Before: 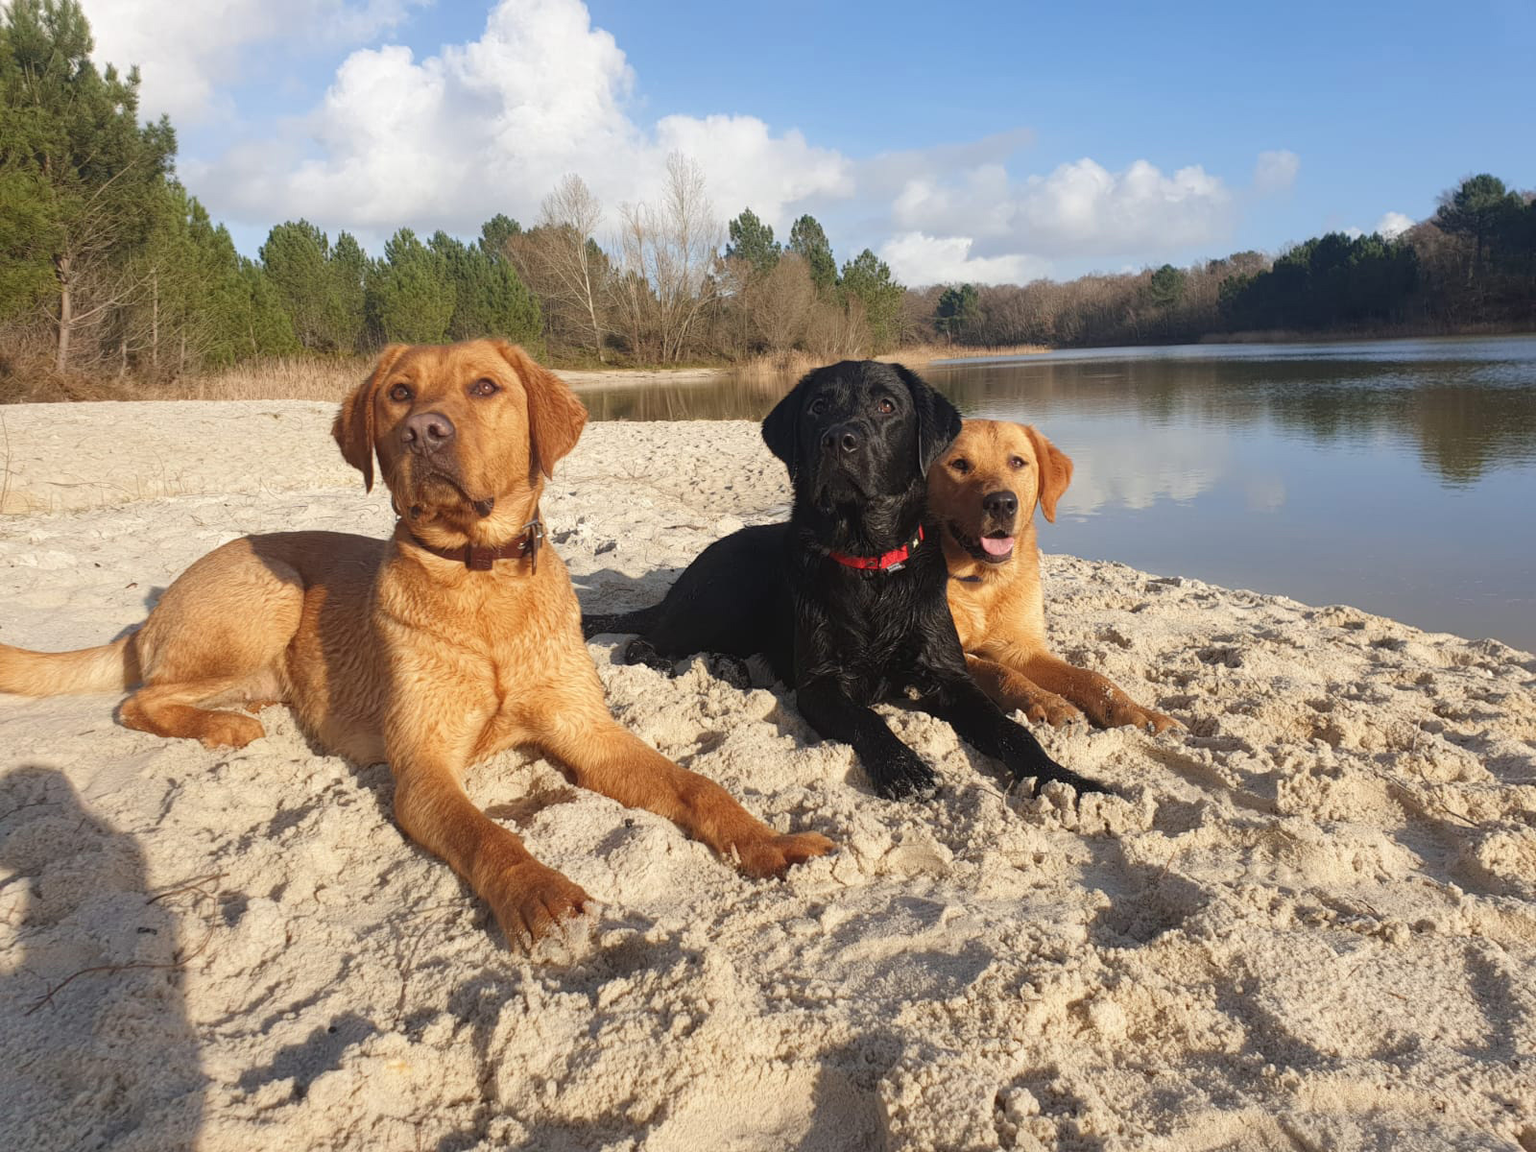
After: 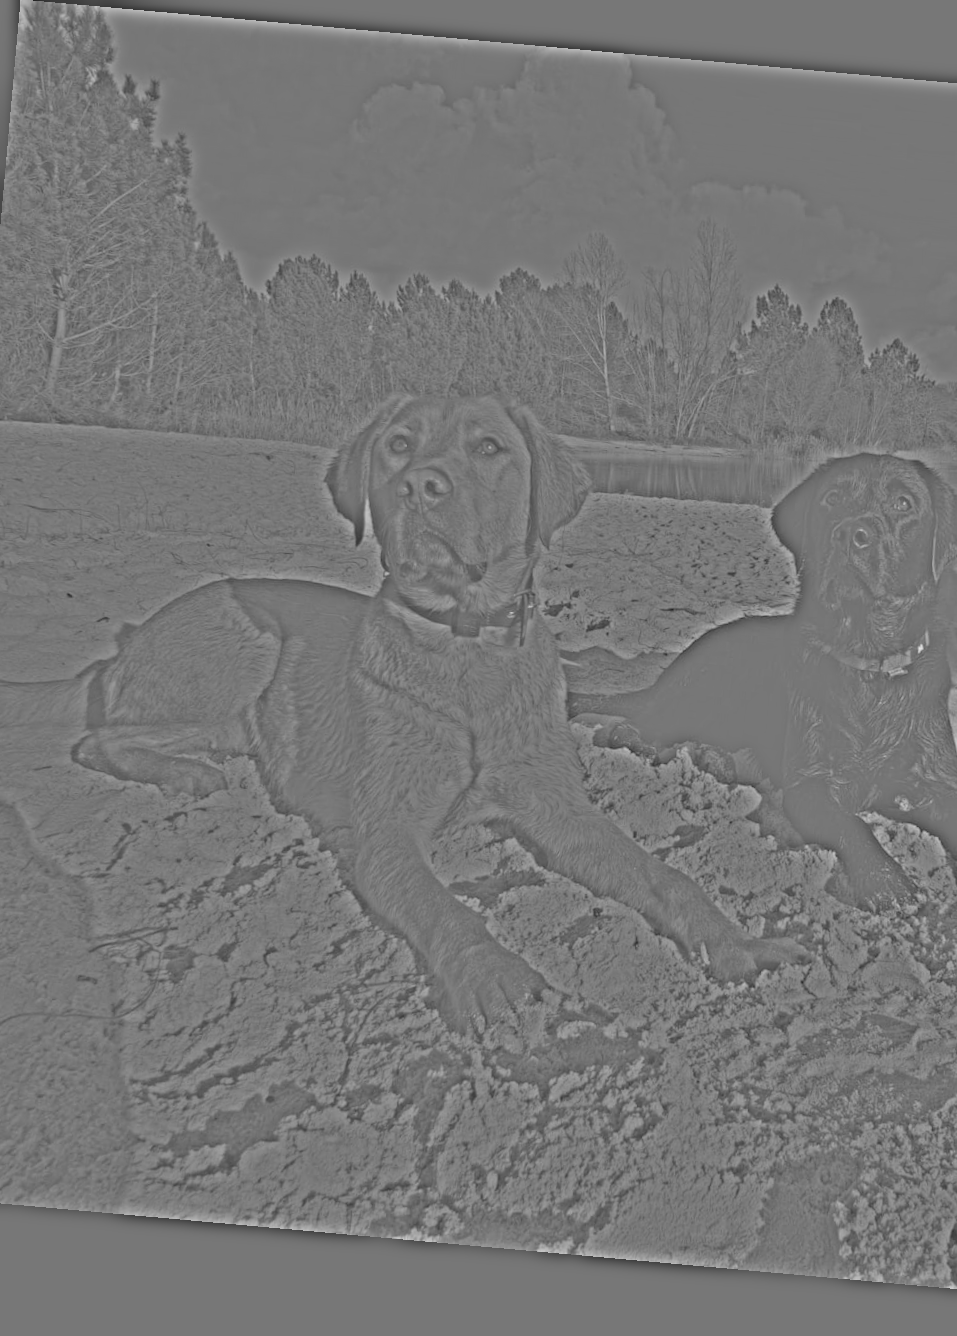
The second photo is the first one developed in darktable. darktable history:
color balance rgb: perceptual saturation grading › global saturation 20%, global vibrance 20%
crop: left 5.114%, right 38.589%
highpass: sharpness 25.84%, contrast boost 14.94%
rotate and perspective: rotation 5.12°, automatic cropping off
